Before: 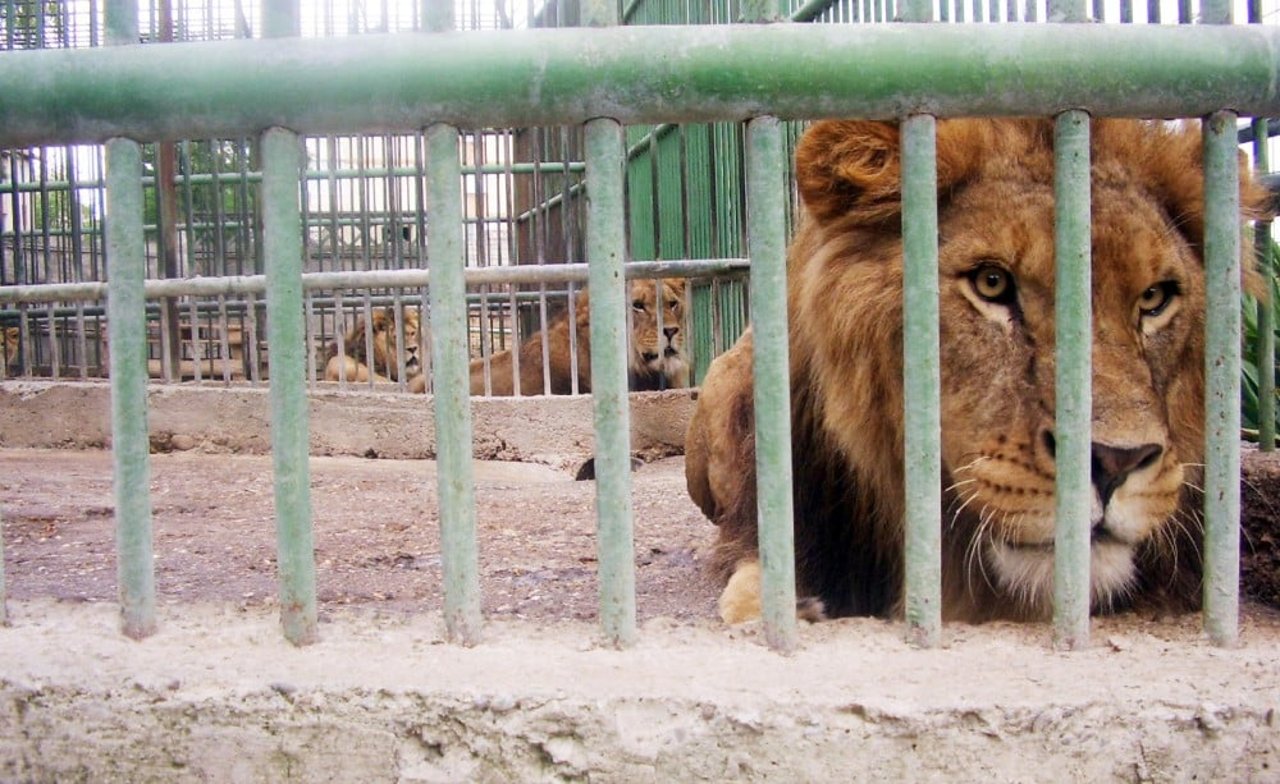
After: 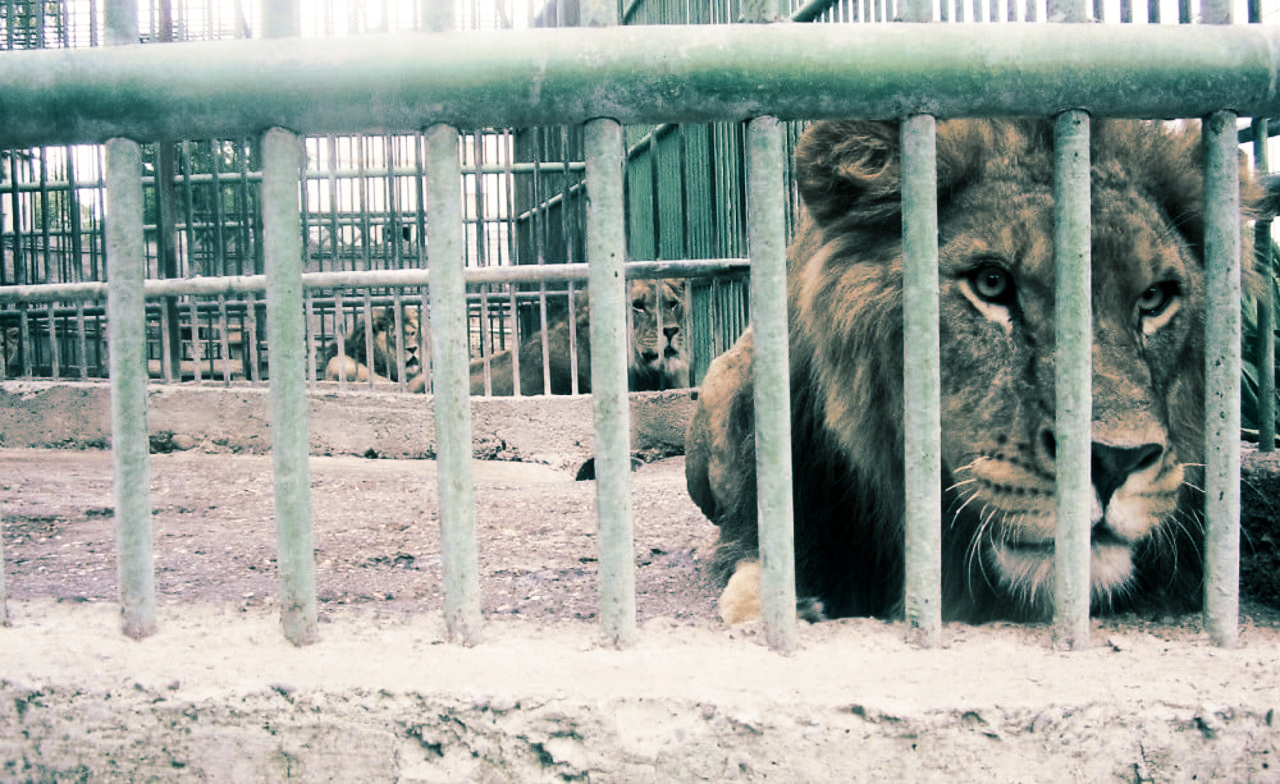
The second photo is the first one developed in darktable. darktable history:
contrast brightness saturation: contrast 0.25, saturation -0.31
split-toning: shadows › hue 186.43°, highlights › hue 49.29°, compress 30.29%
